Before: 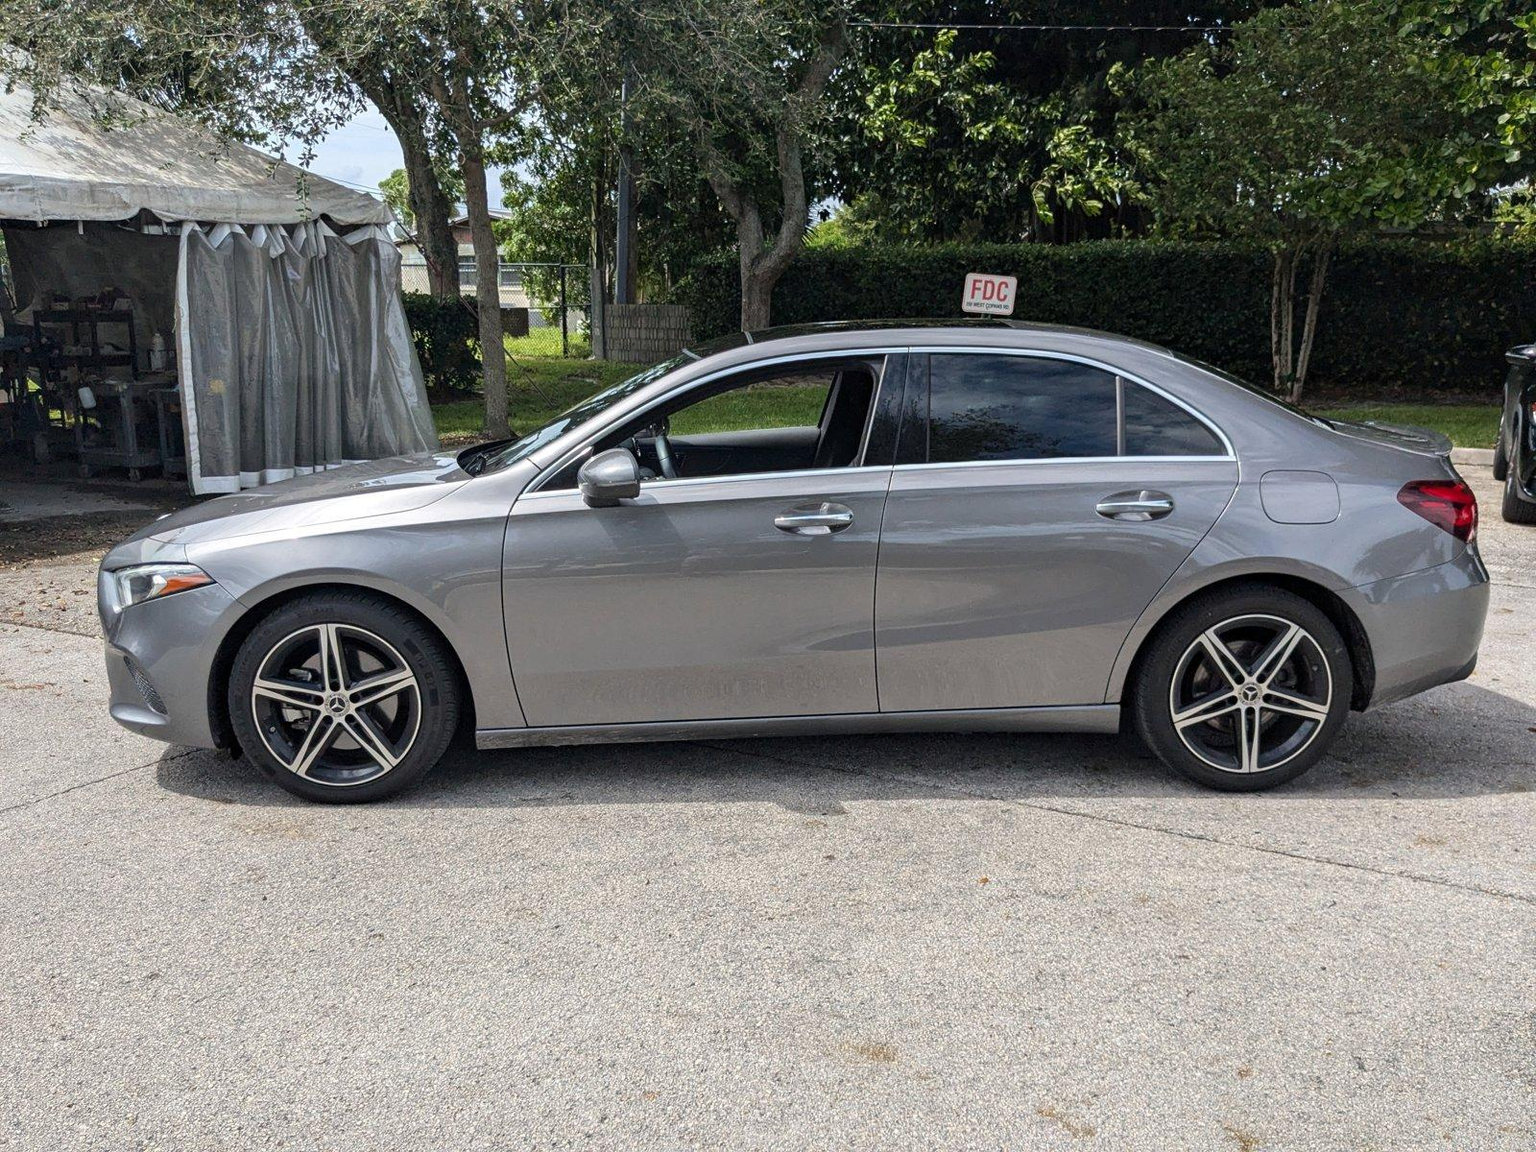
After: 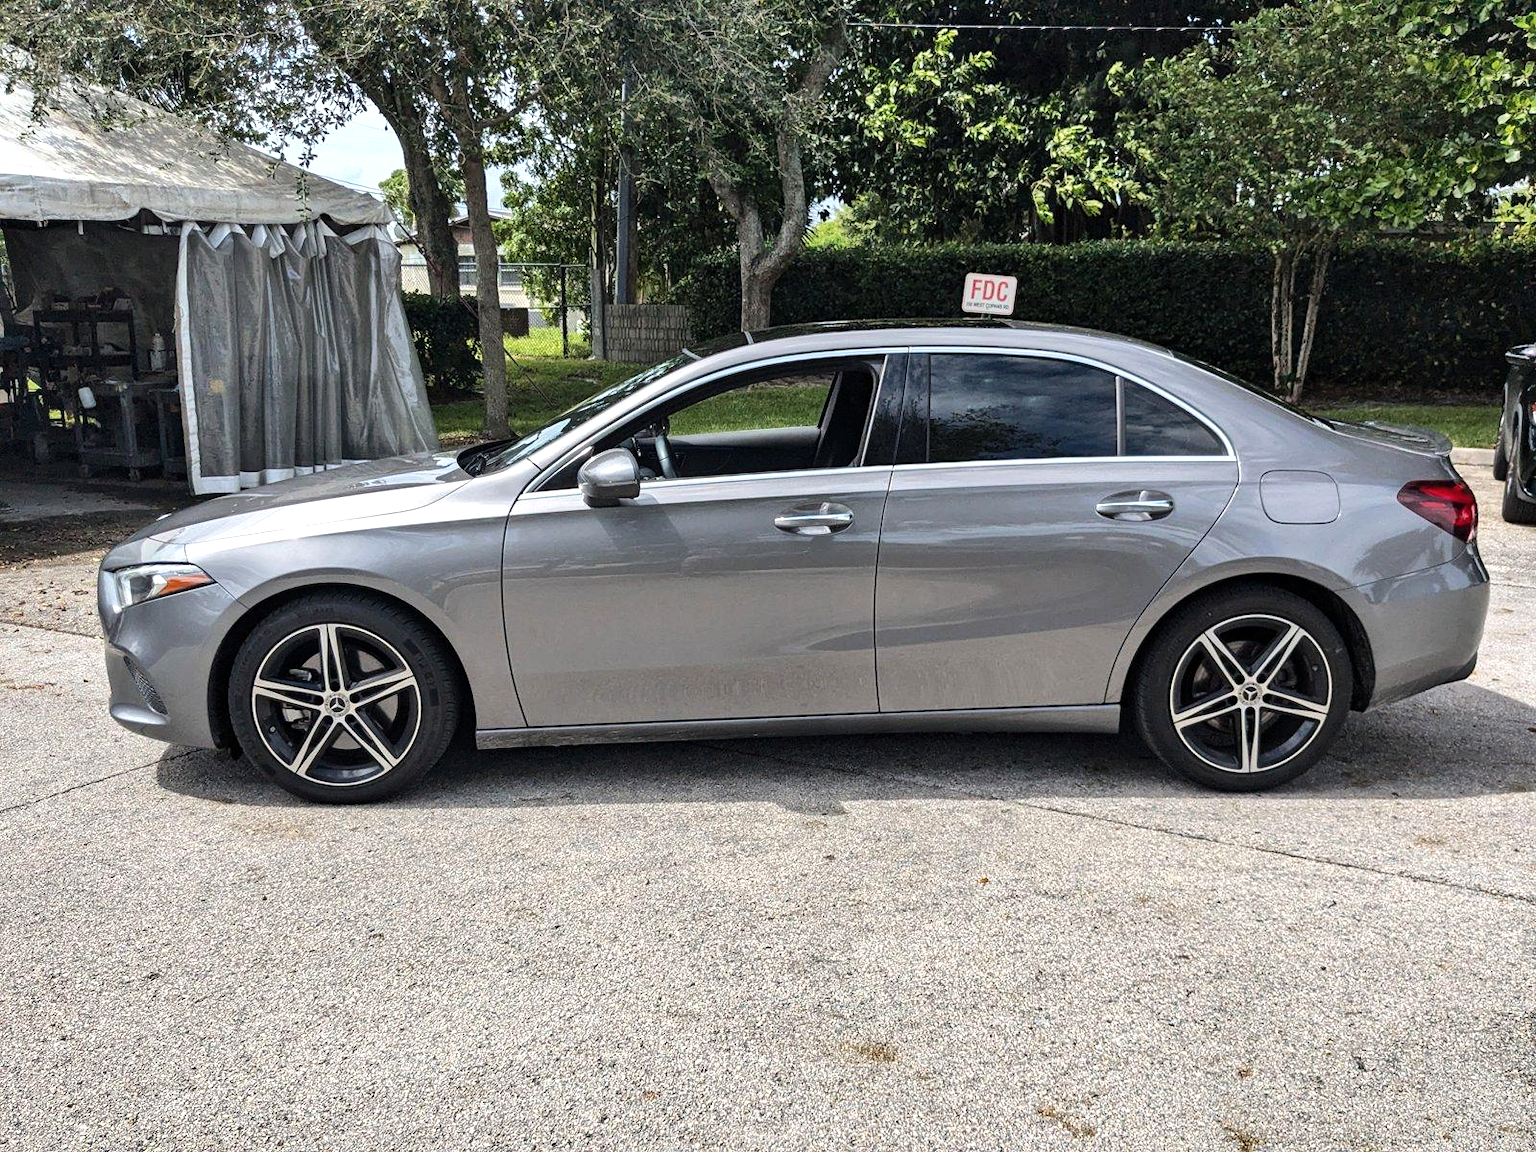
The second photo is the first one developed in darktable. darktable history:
tone equalizer: -8 EV -0.417 EV, -7 EV -0.389 EV, -6 EV -0.333 EV, -5 EV -0.222 EV, -3 EV 0.222 EV, -2 EV 0.333 EV, -1 EV 0.389 EV, +0 EV 0.417 EV, edges refinement/feathering 500, mask exposure compensation -1.25 EV, preserve details no
shadows and highlights: shadows 60, soften with gaussian
